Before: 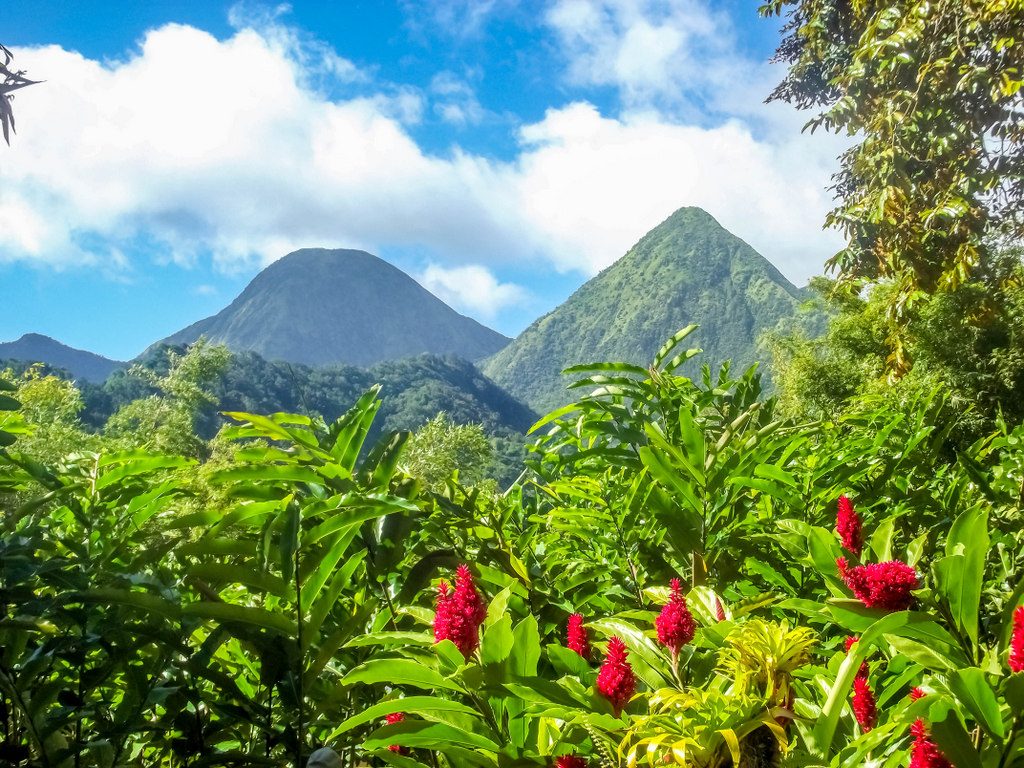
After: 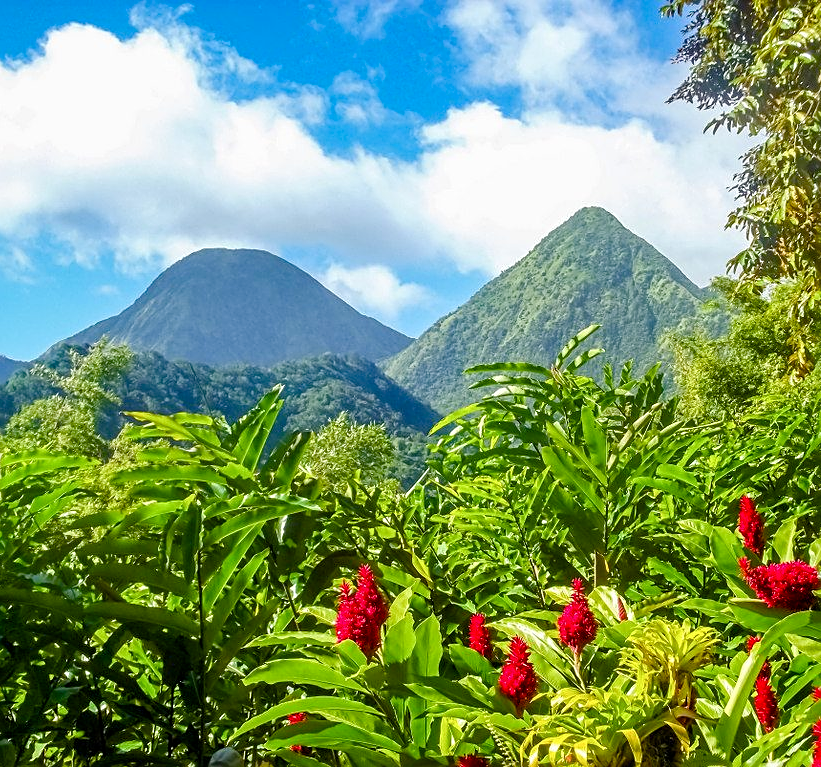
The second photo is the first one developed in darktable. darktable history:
color balance rgb: perceptual saturation grading › global saturation 20%, perceptual saturation grading › highlights -25%, perceptual saturation grading › shadows 50%
sharpen: on, module defaults
crop and rotate: left 9.597%, right 10.195%
